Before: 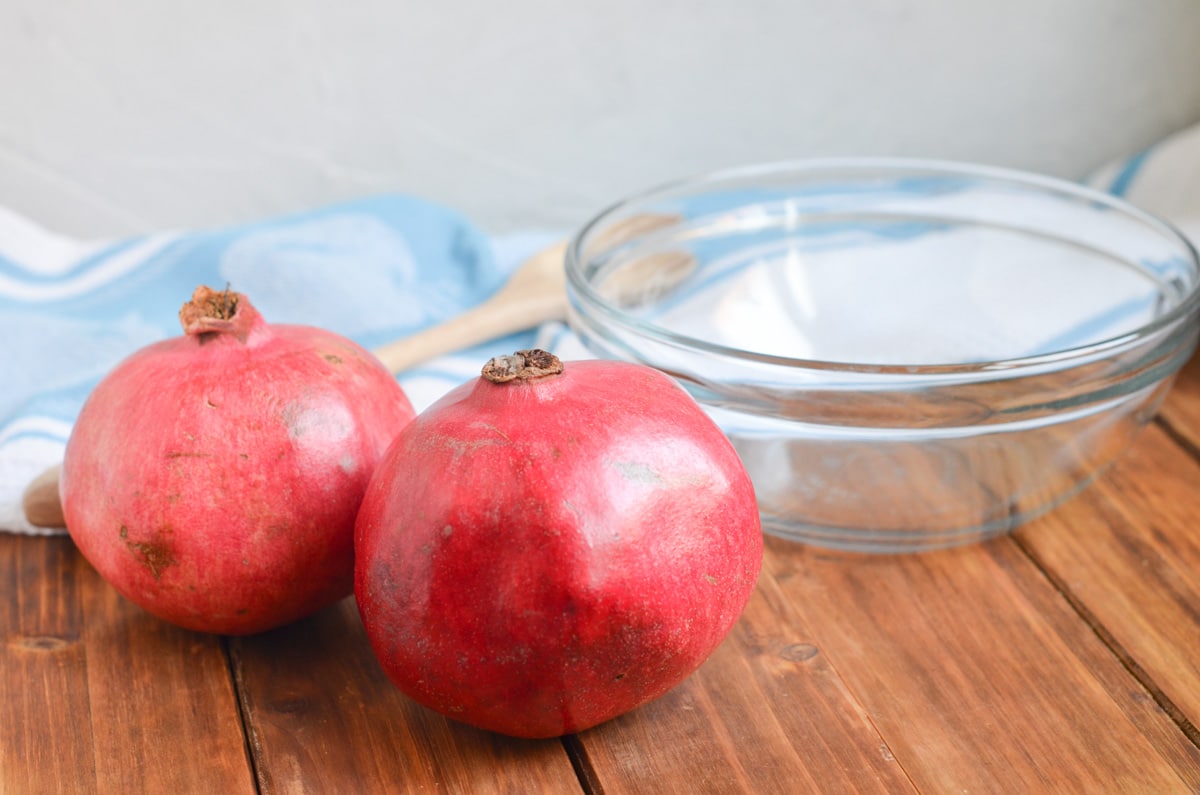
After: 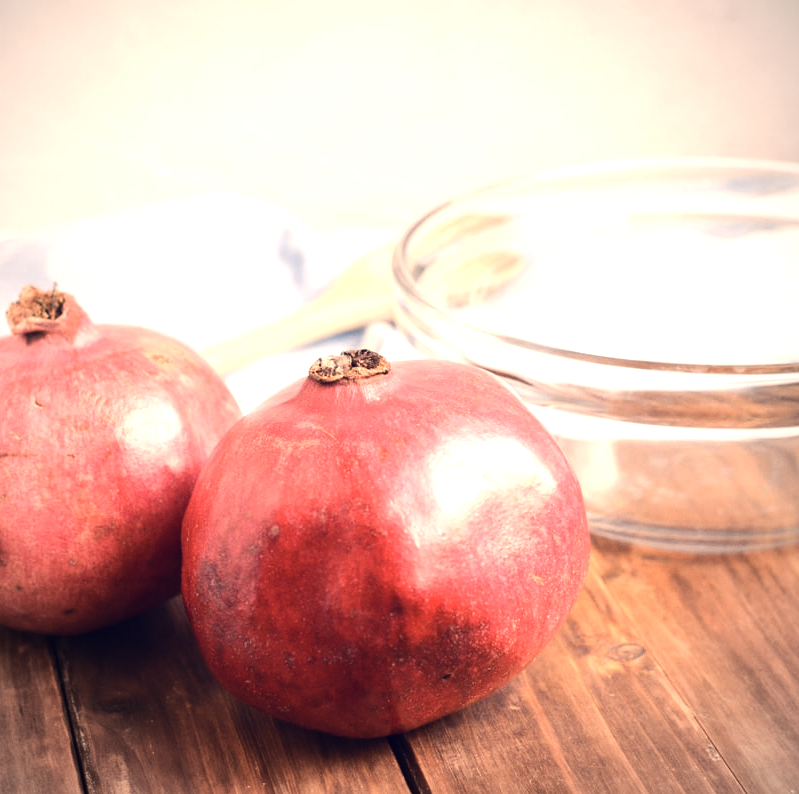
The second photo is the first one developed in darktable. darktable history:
grain: coarseness 14.57 ISO, strength 8.8%
tone equalizer: -8 EV -1.08 EV, -7 EV -1.01 EV, -6 EV -0.867 EV, -5 EV -0.578 EV, -3 EV 0.578 EV, -2 EV 0.867 EV, -1 EV 1.01 EV, +0 EV 1.08 EV, edges refinement/feathering 500, mask exposure compensation -1.57 EV, preserve details no
vignetting: fall-off radius 60.65%
color correction: highlights a* 19.59, highlights b* 27.49, shadows a* 3.46, shadows b* -17.28, saturation 0.73
crop and rotate: left 14.436%, right 18.898%
